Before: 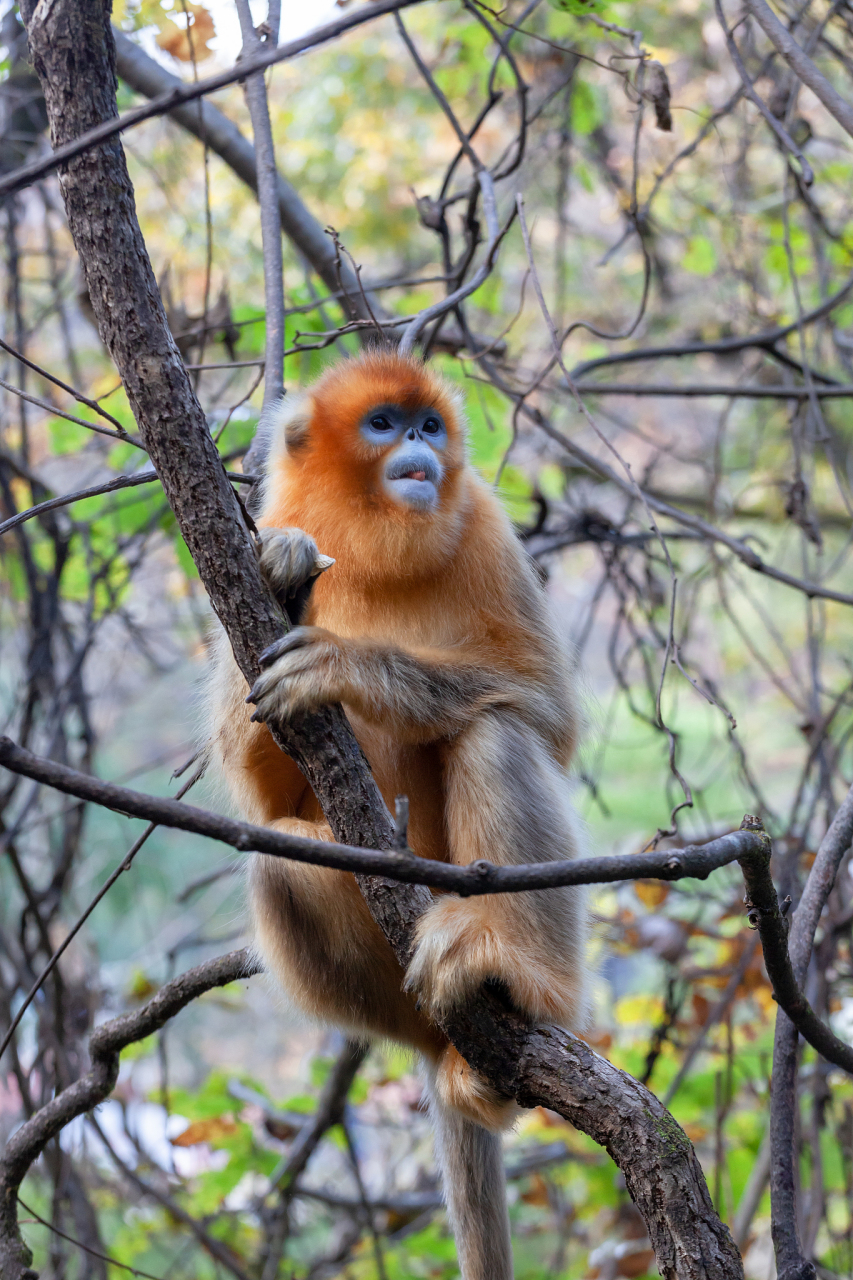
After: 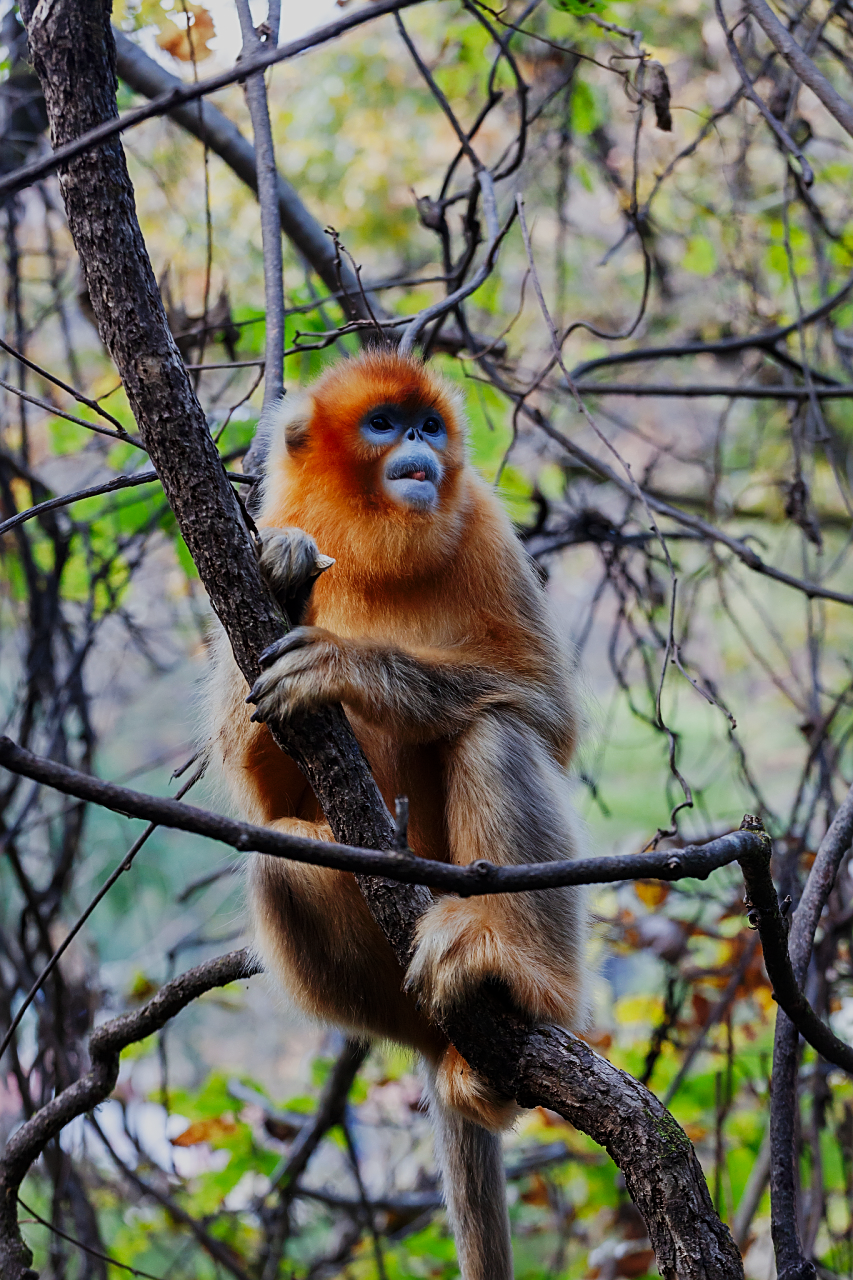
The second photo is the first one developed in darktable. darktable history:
exposure: exposure -1 EV, compensate highlight preservation false
base curve: curves: ch0 [(0, 0) (0.036, 0.025) (0.121, 0.166) (0.206, 0.329) (0.605, 0.79) (1, 1)], preserve colors none
sharpen: on, module defaults
